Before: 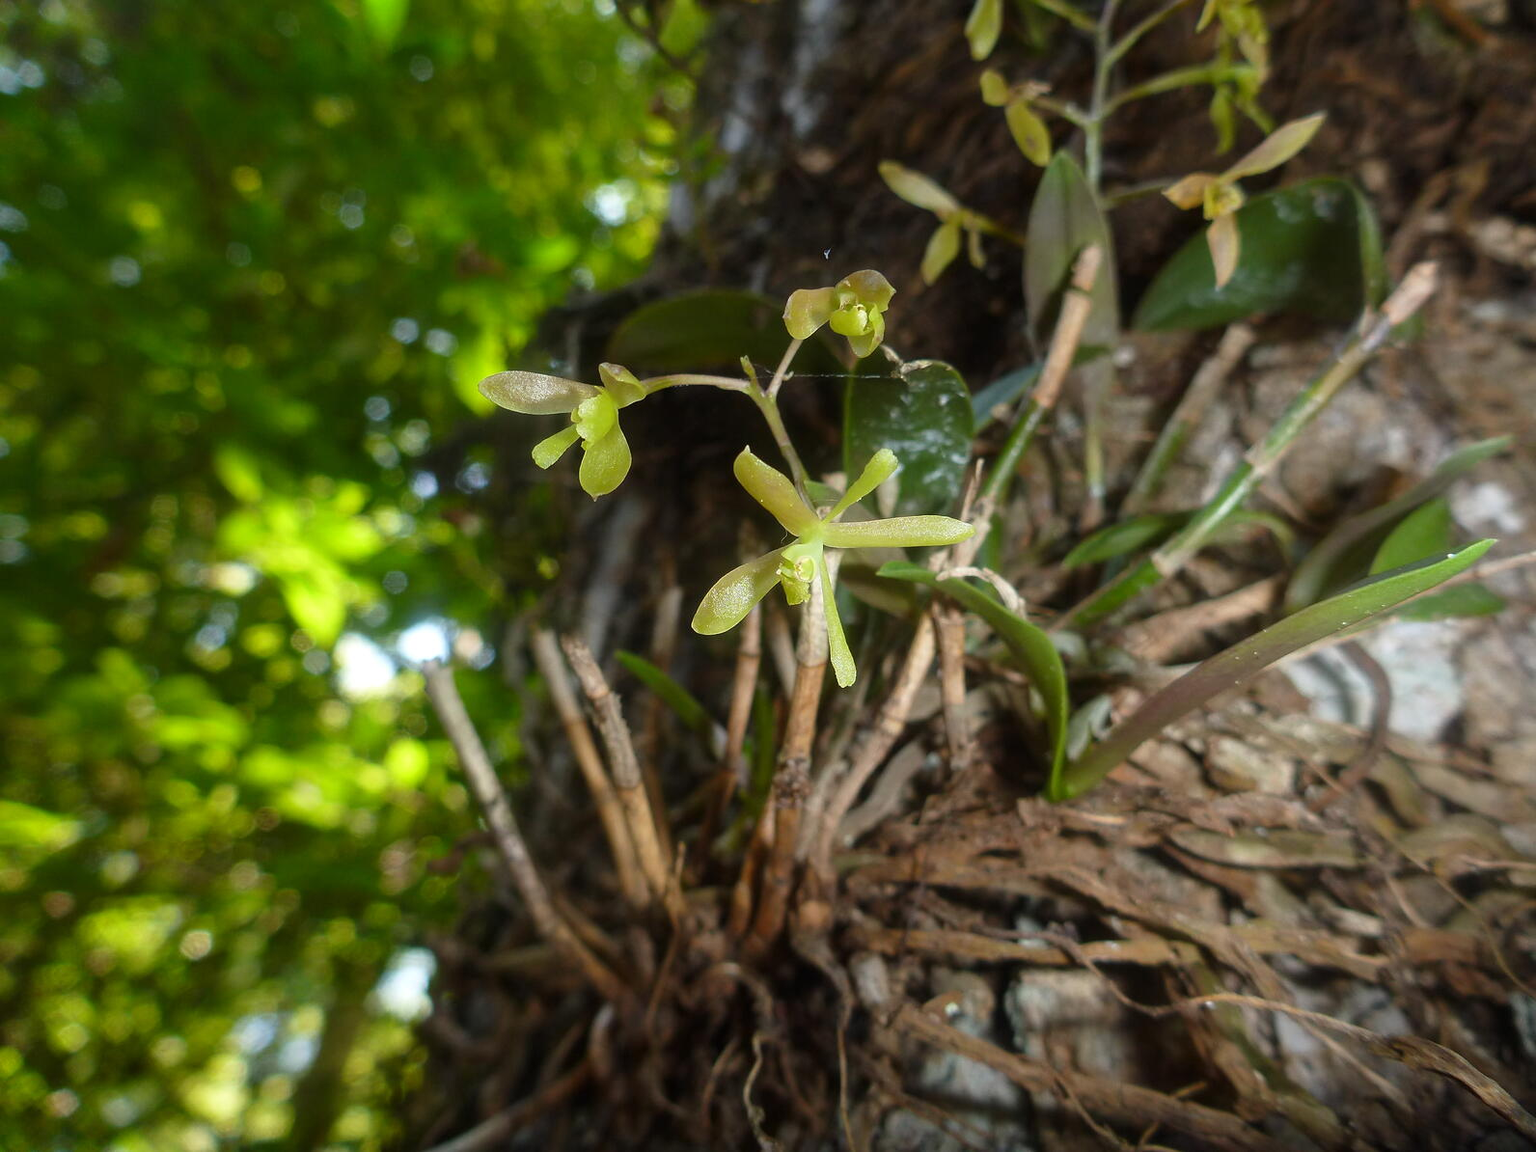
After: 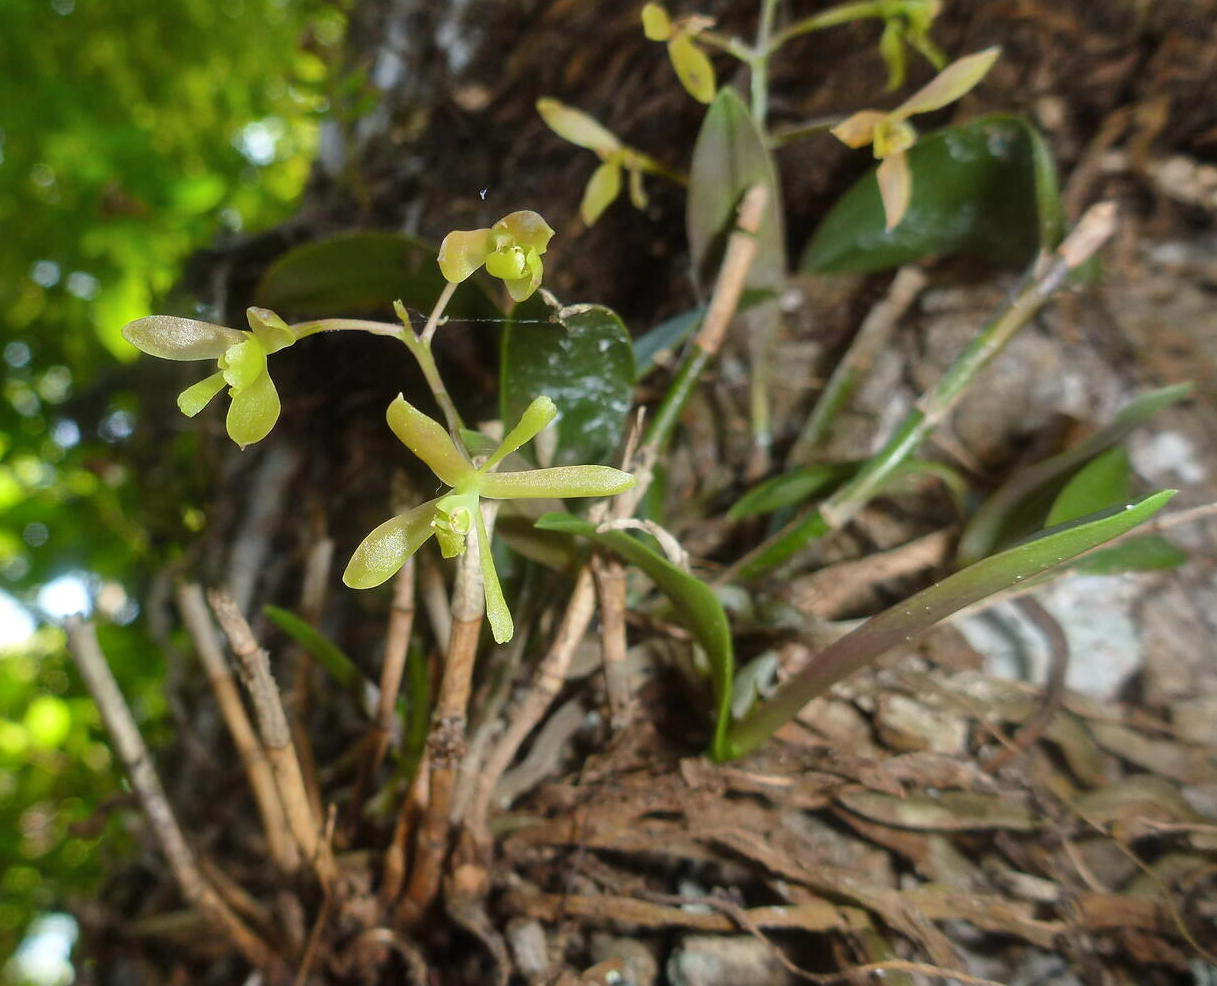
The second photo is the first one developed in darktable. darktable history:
shadows and highlights: soften with gaussian
crop: left 23.549%, top 5.861%, bottom 11.544%
